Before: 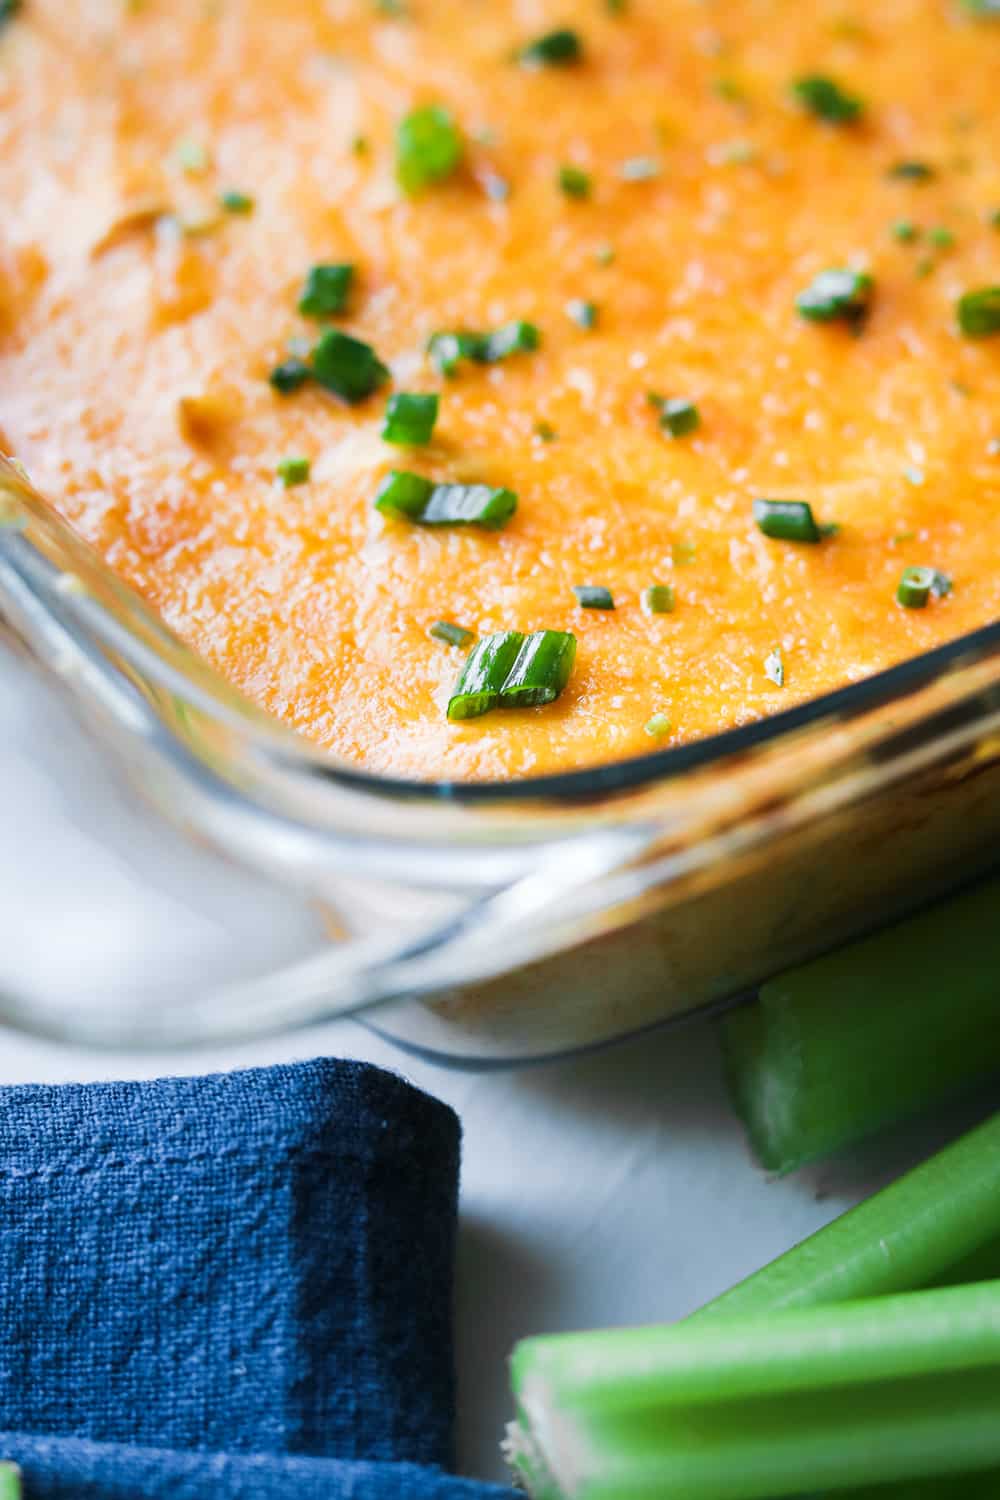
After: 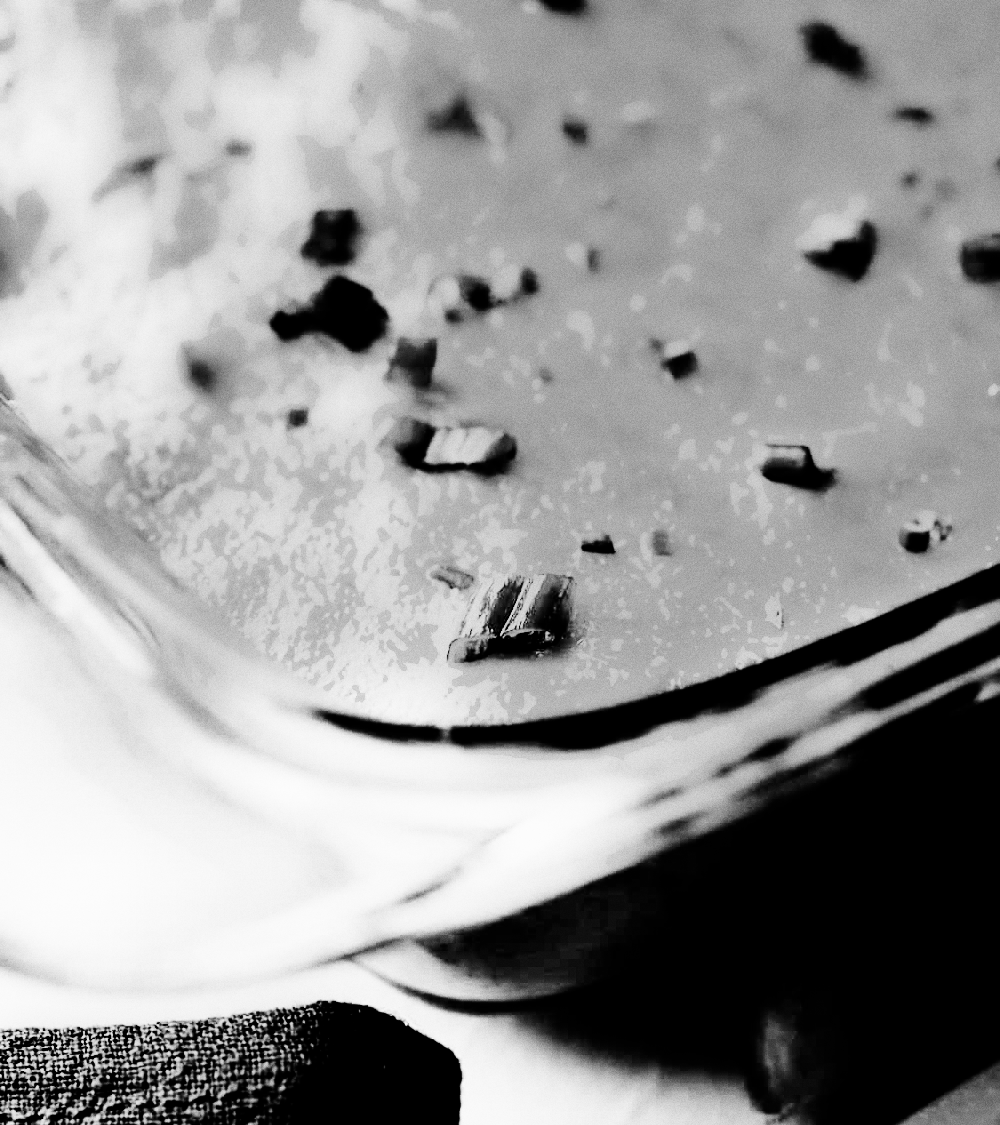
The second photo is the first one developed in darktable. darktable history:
contrast brightness saturation: contrast 0.77, brightness -1, saturation 1
crop: top 3.857%, bottom 21.132%
graduated density: rotation 5.63°, offset 76.9
grain: coarseness 0.47 ISO
monochrome: on, module defaults
color balance: input saturation 134.34%, contrast -10.04%, contrast fulcrum 19.67%, output saturation 133.51%
base curve: curves: ch0 [(0, 0) (0.028, 0.03) (0.121, 0.232) (0.46, 0.748) (0.859, 0.968) (1, 1)], preserve colors none
